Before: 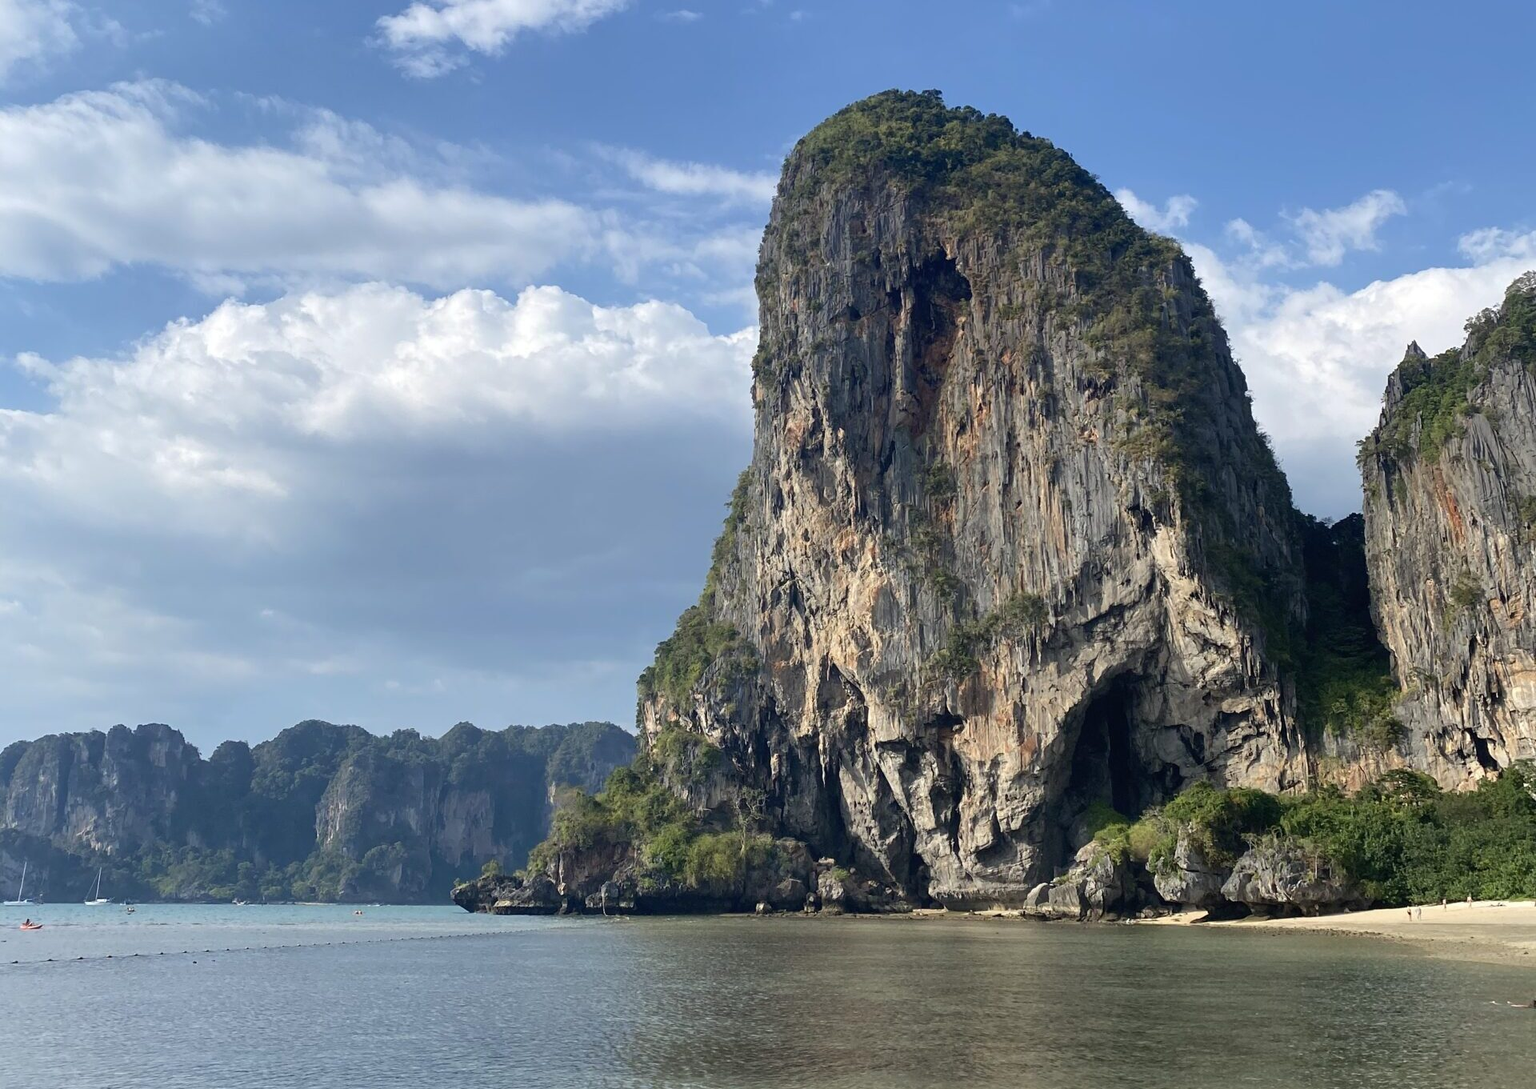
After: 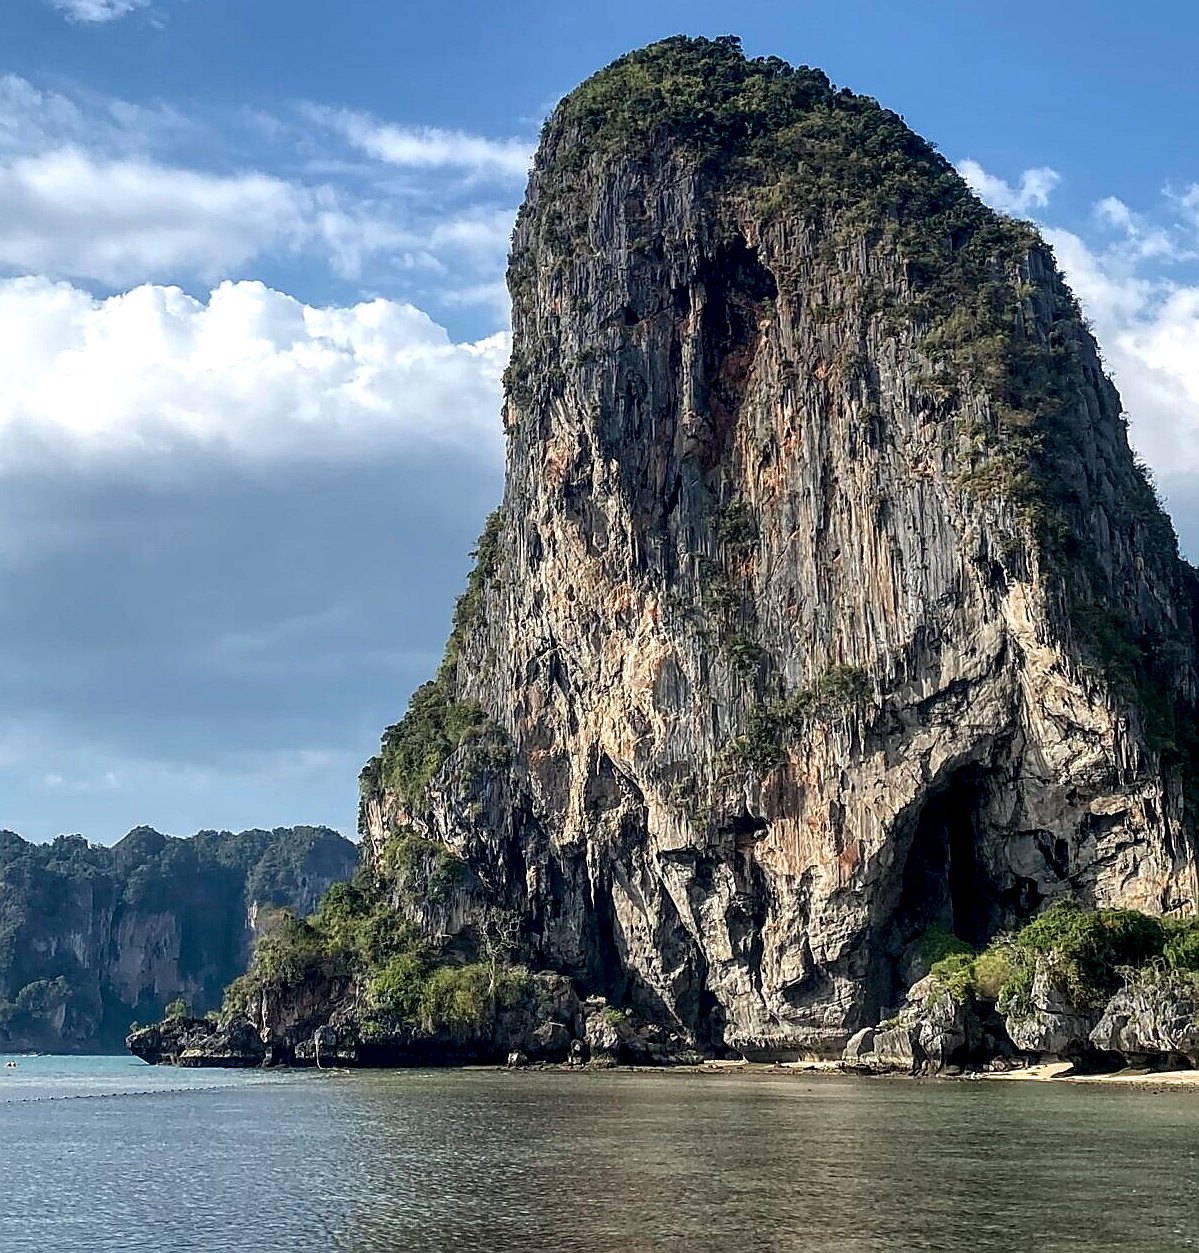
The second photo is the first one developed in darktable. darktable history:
crop and rotate: left 22.809%, top 5.646%, right 14.701%, bottom 2.279%
sharpen: radius 1.363, amount 1.253, threshold 0.65
local contrast: highlights 60%, shadows 60%, detail 160%
